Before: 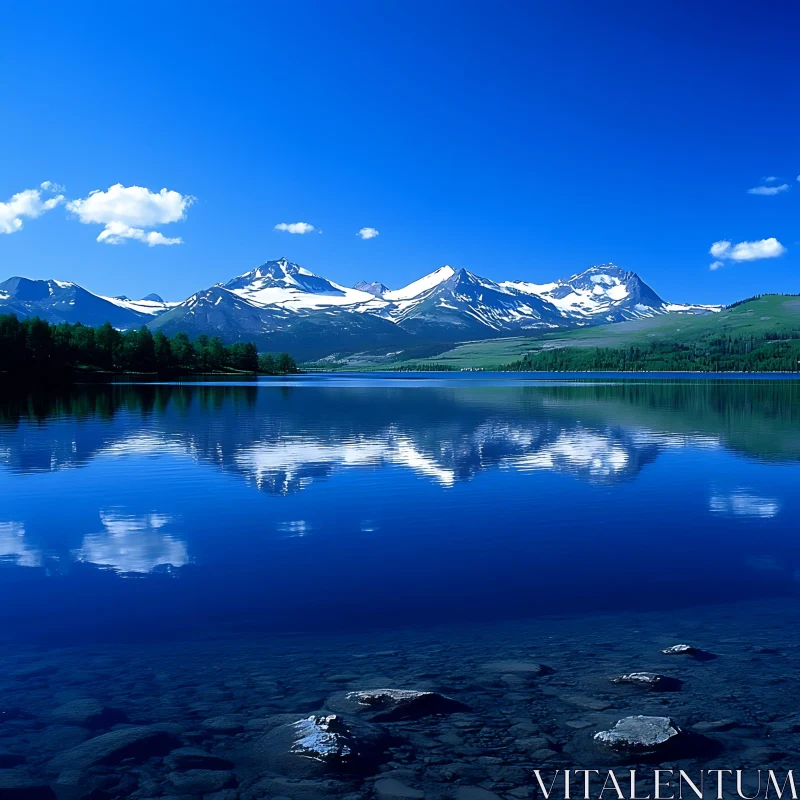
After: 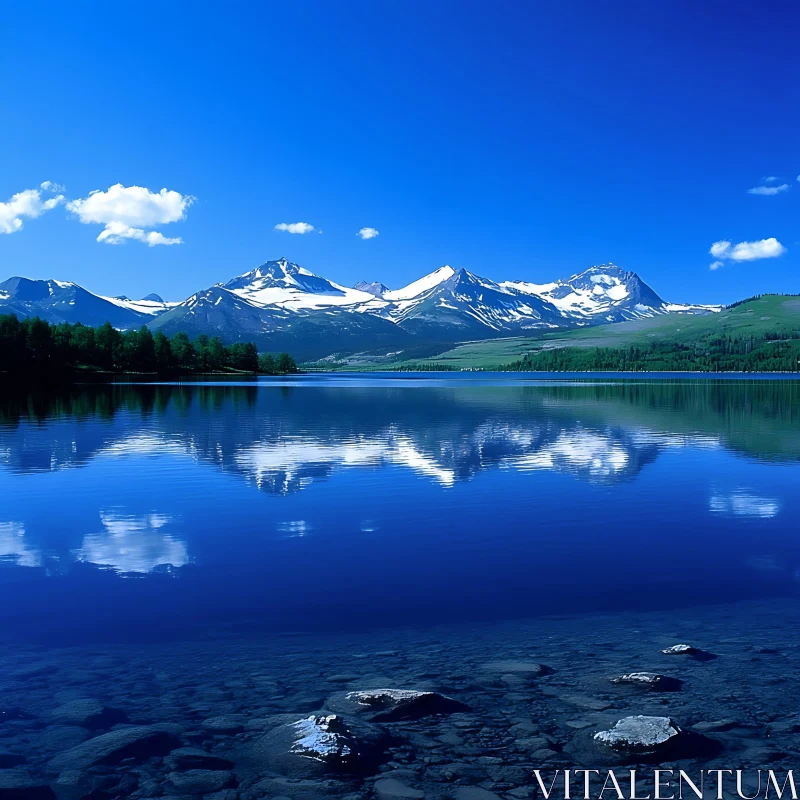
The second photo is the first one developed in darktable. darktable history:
shadows and highlights: shadows 35.65, highlights -34.81, soften with gaussian
